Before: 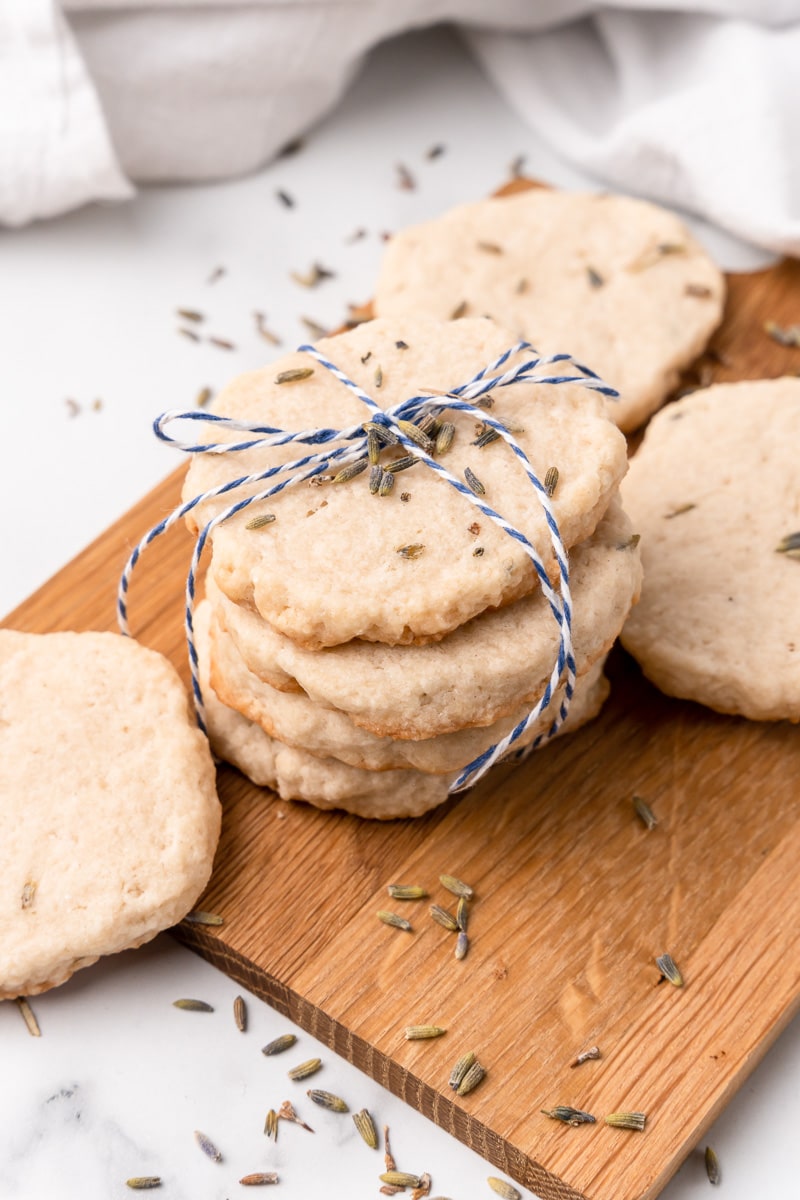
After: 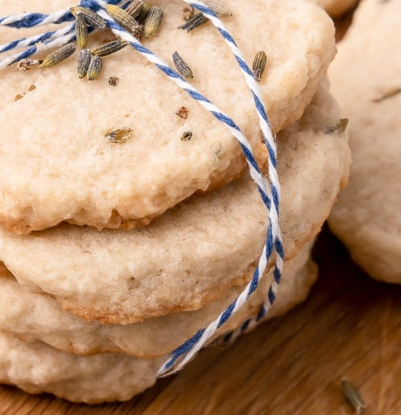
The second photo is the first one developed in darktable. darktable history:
crop: left 36.607%, top 34.735%, right 13.146%, bottom 30.611%
white balance: emerald 1
